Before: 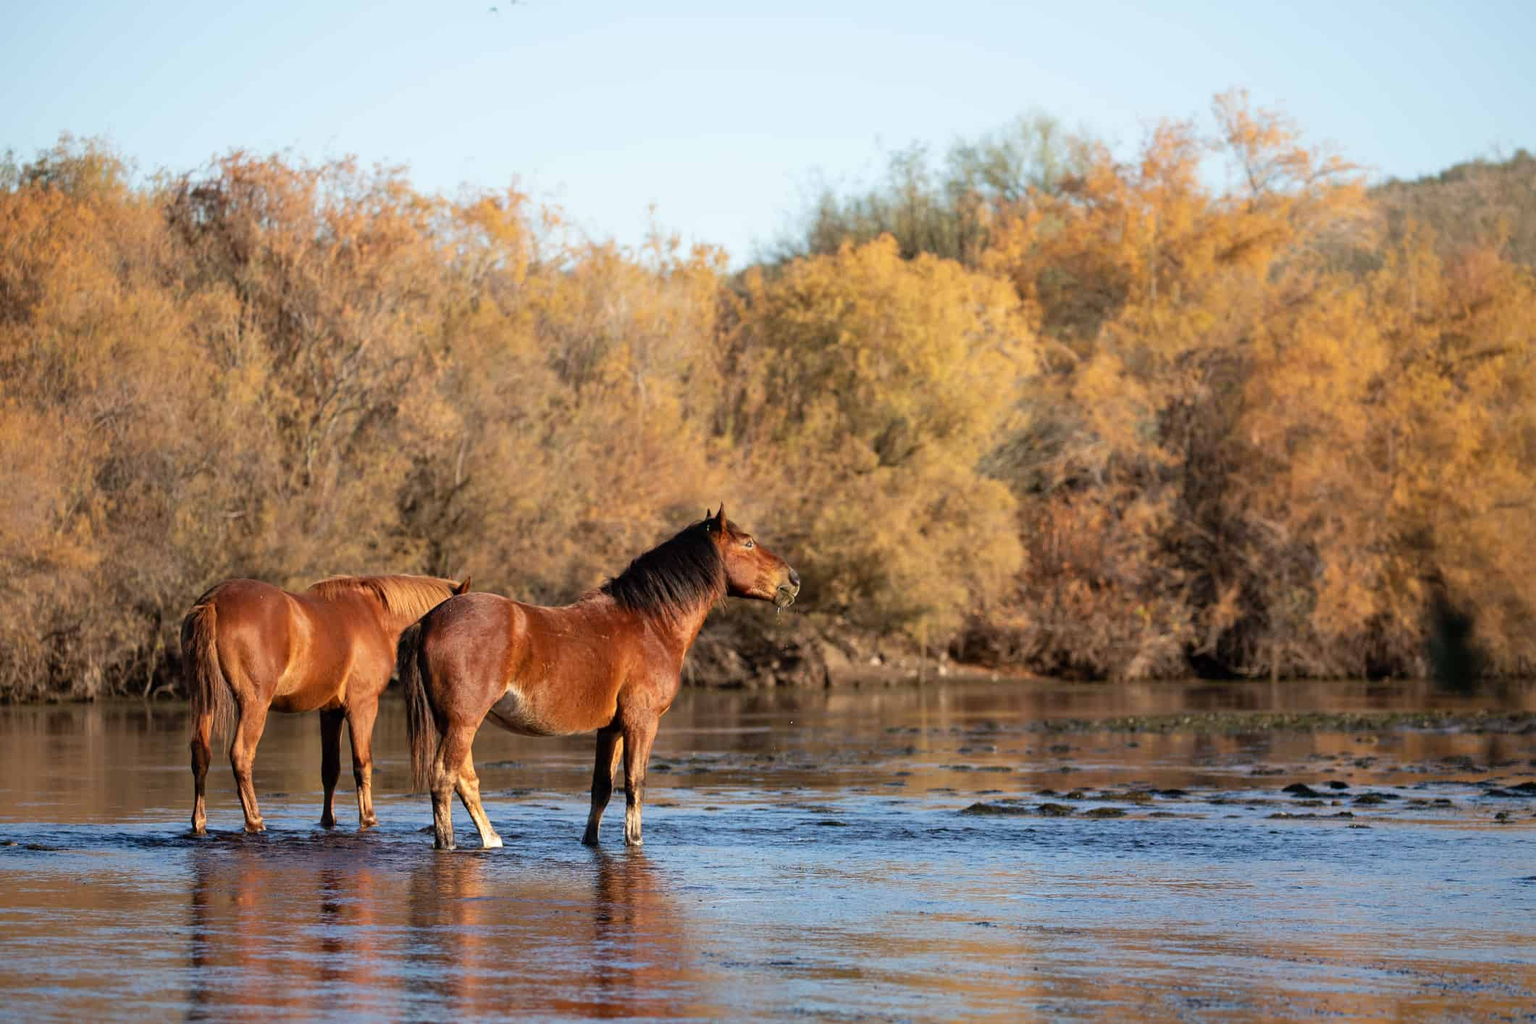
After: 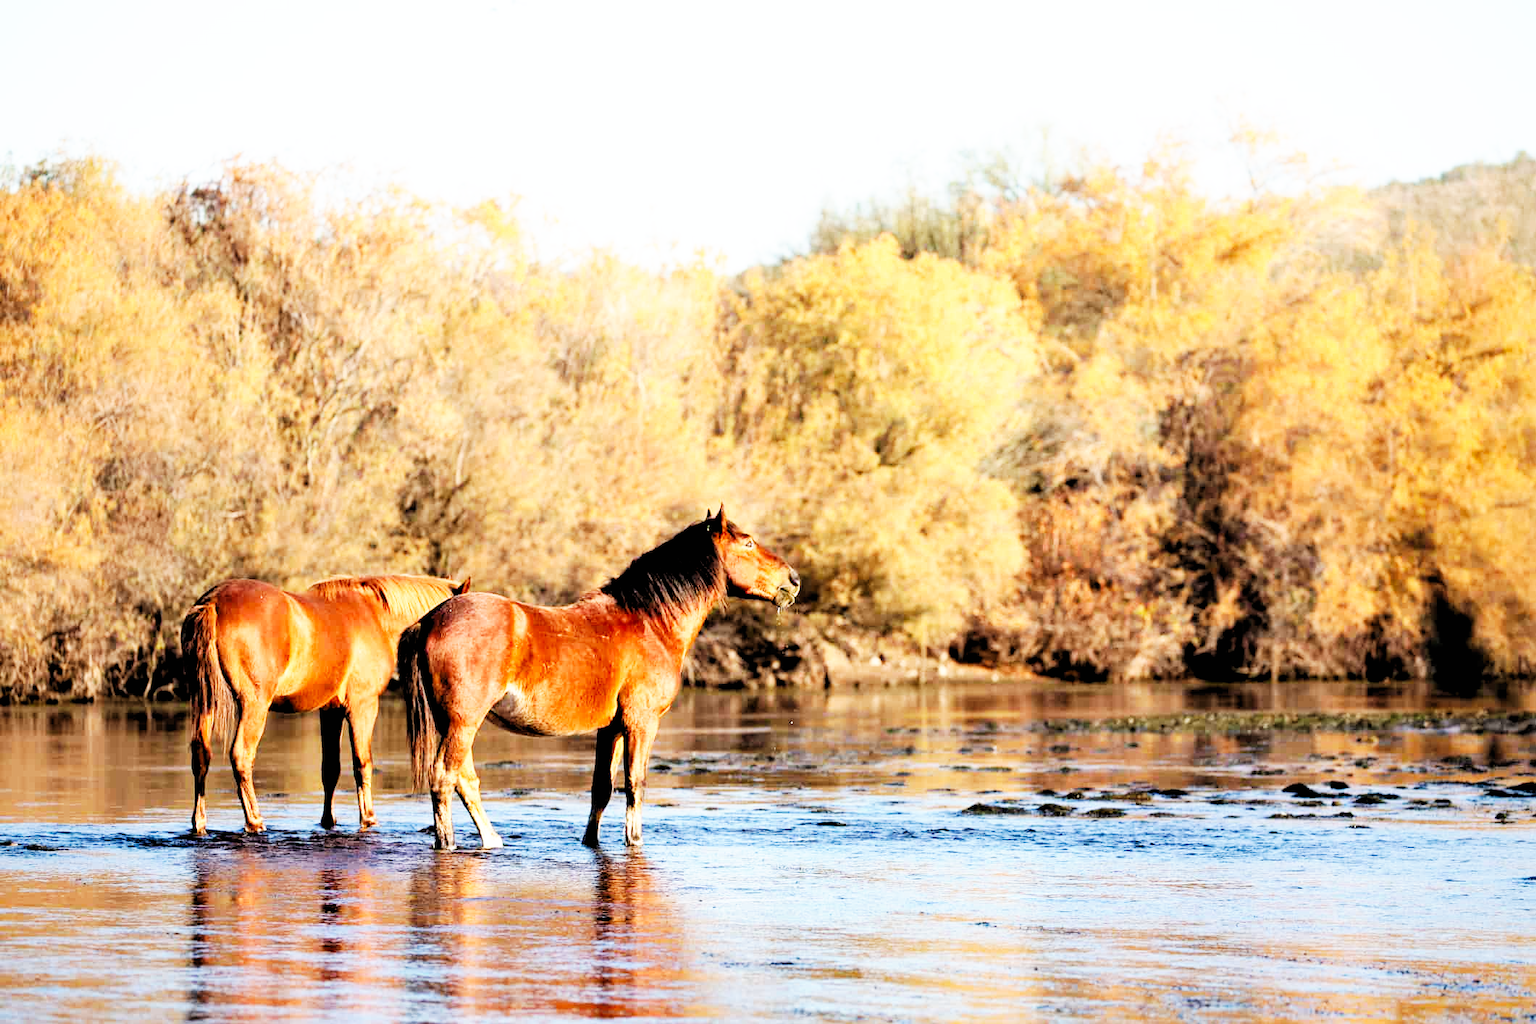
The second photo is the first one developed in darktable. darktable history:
base curve: curves: ch0 [(0, 0) (0.007, 0.004) (0.027, 0.03) (0.046, 0.07) (0.207, 0.54) (0.442, 0.872) (0.673, 0.972) (1, 1)], preserve colors none
rgb levels: levels [[0.013, 0.434, 0.89], [0, 0.5, 1], [0, 0.5, 1]]
